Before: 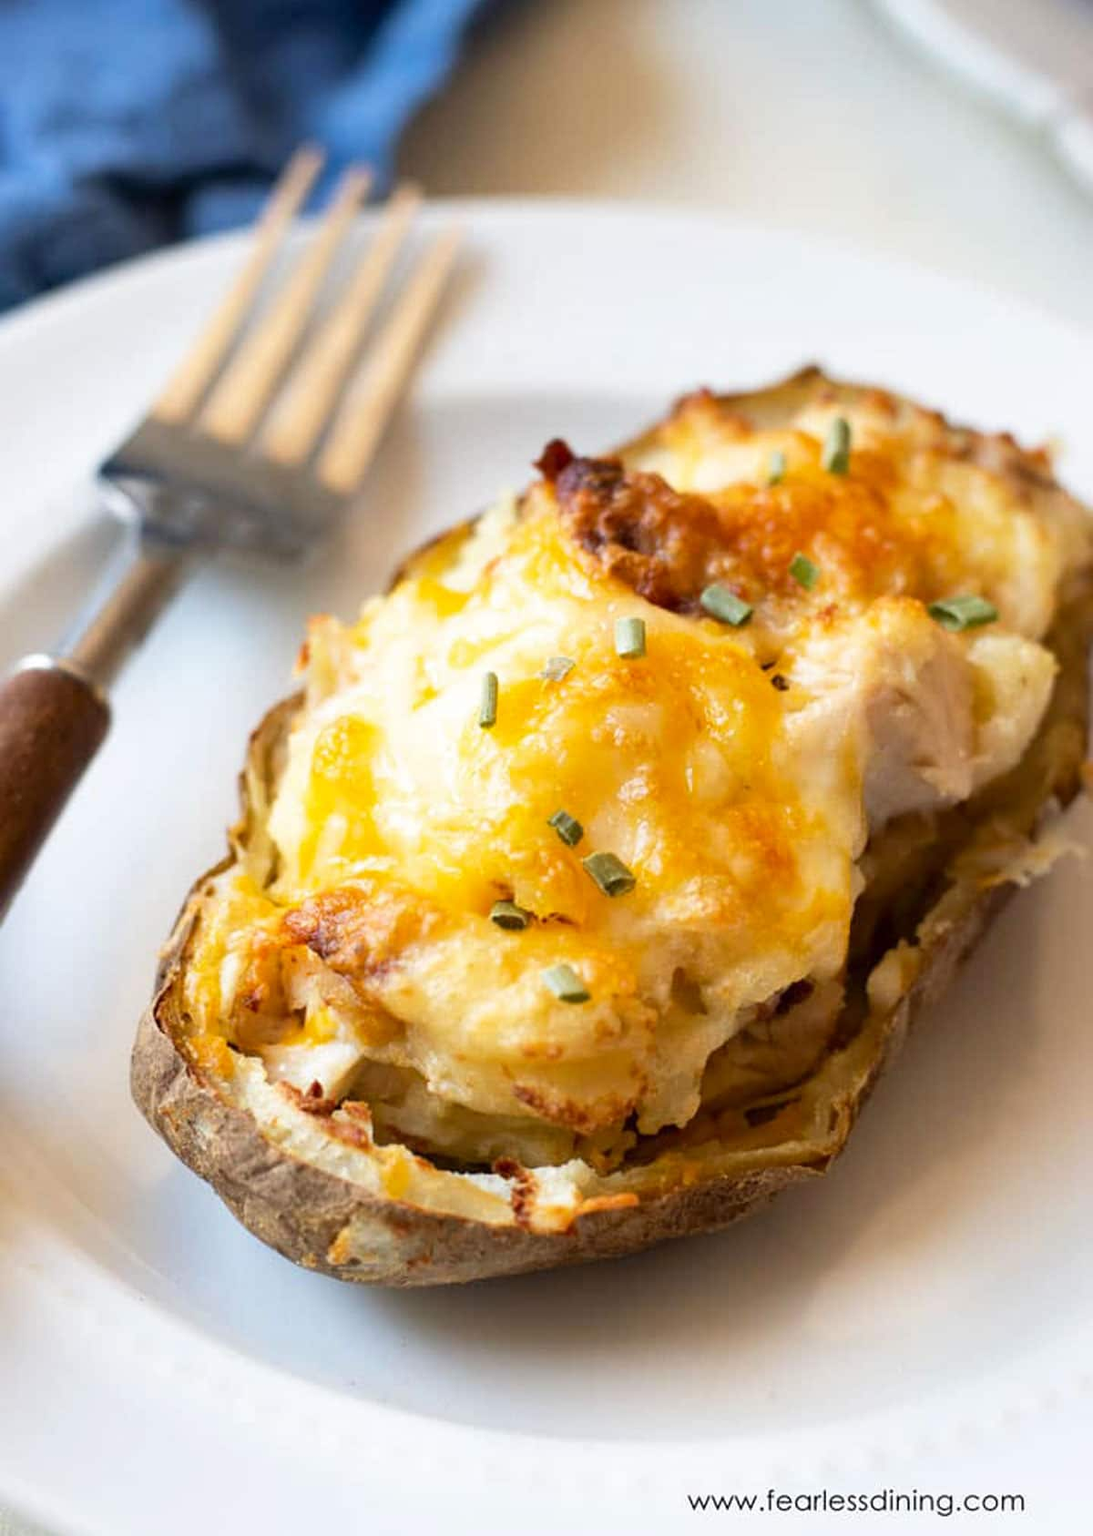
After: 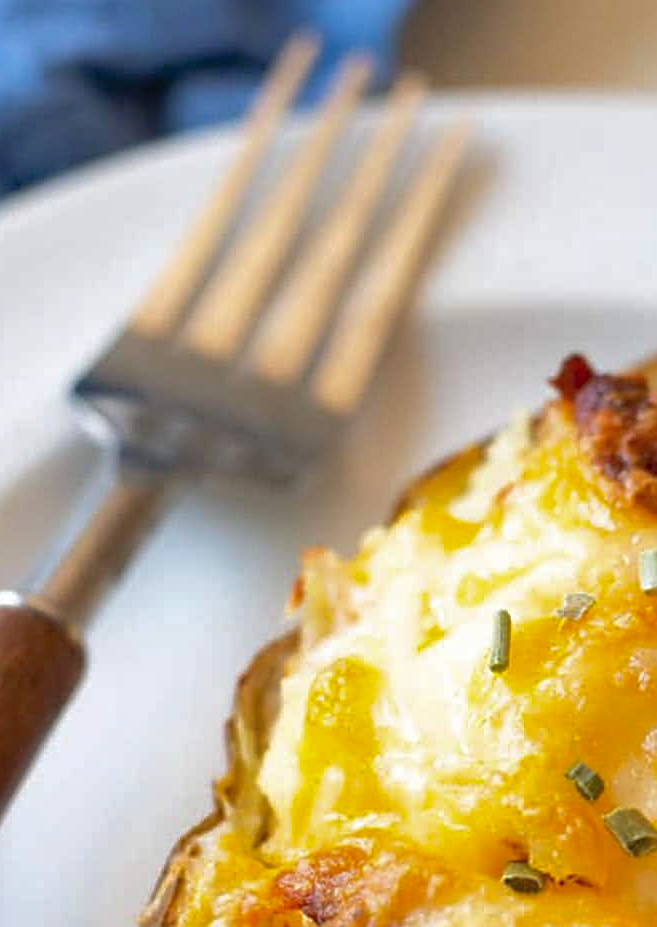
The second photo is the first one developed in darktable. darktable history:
crop and rotate: left 3.026%, top 7.597%, right 42.203%, bottom 37.421%
shadows and highlights: on, module defaults
sharpen: on, module defaults
